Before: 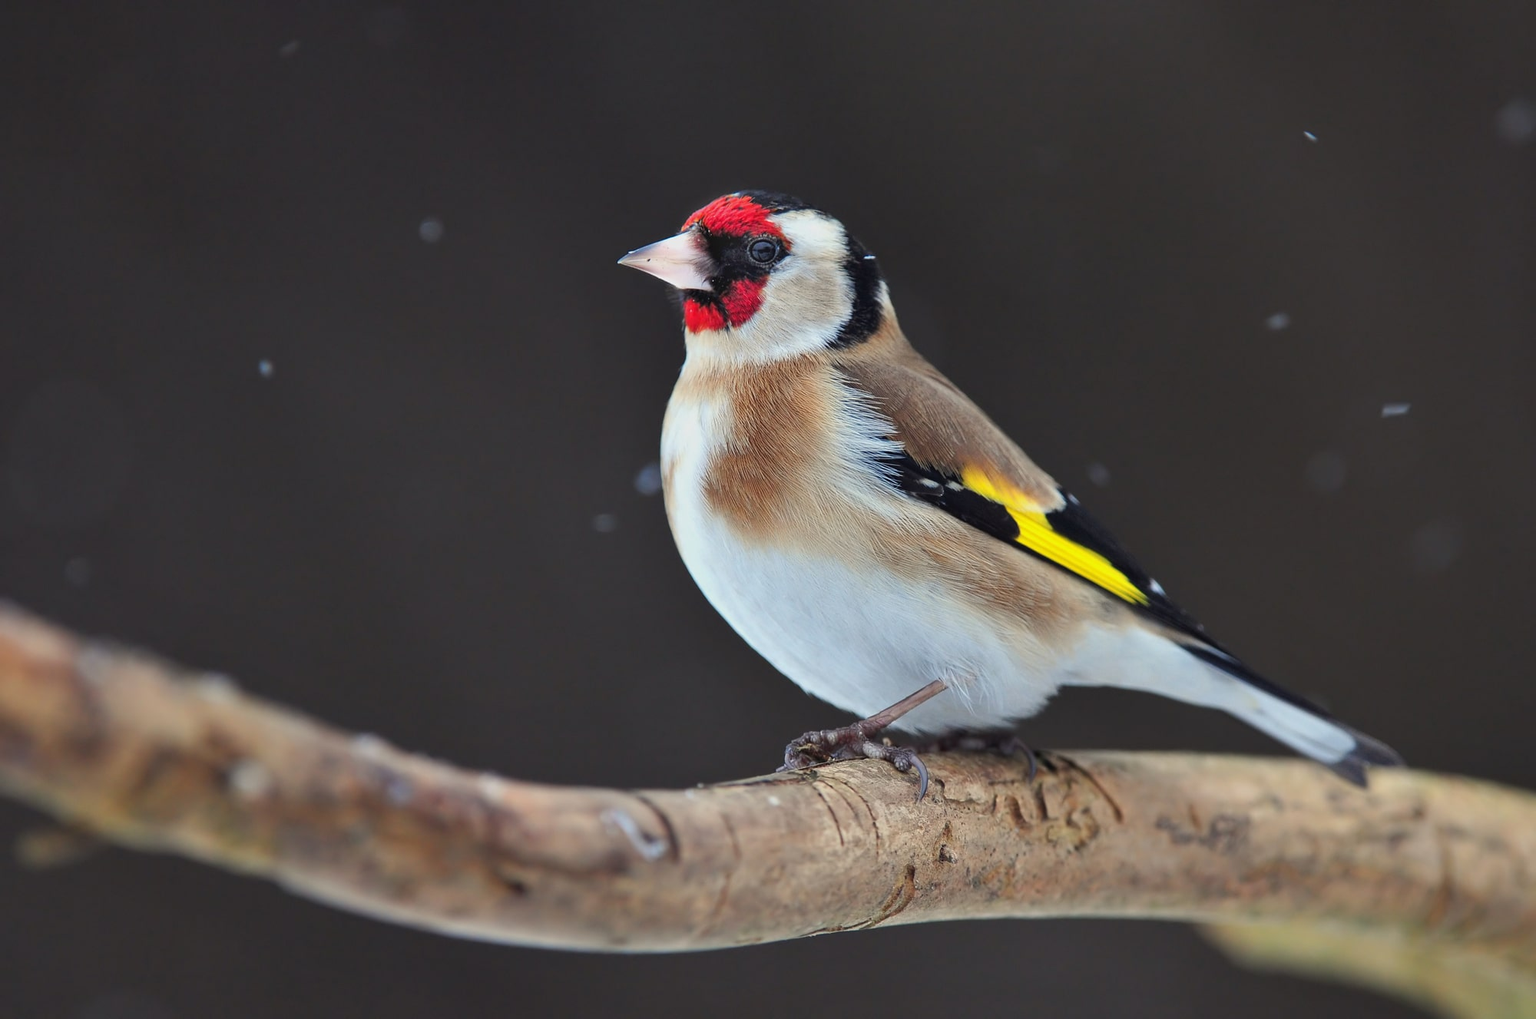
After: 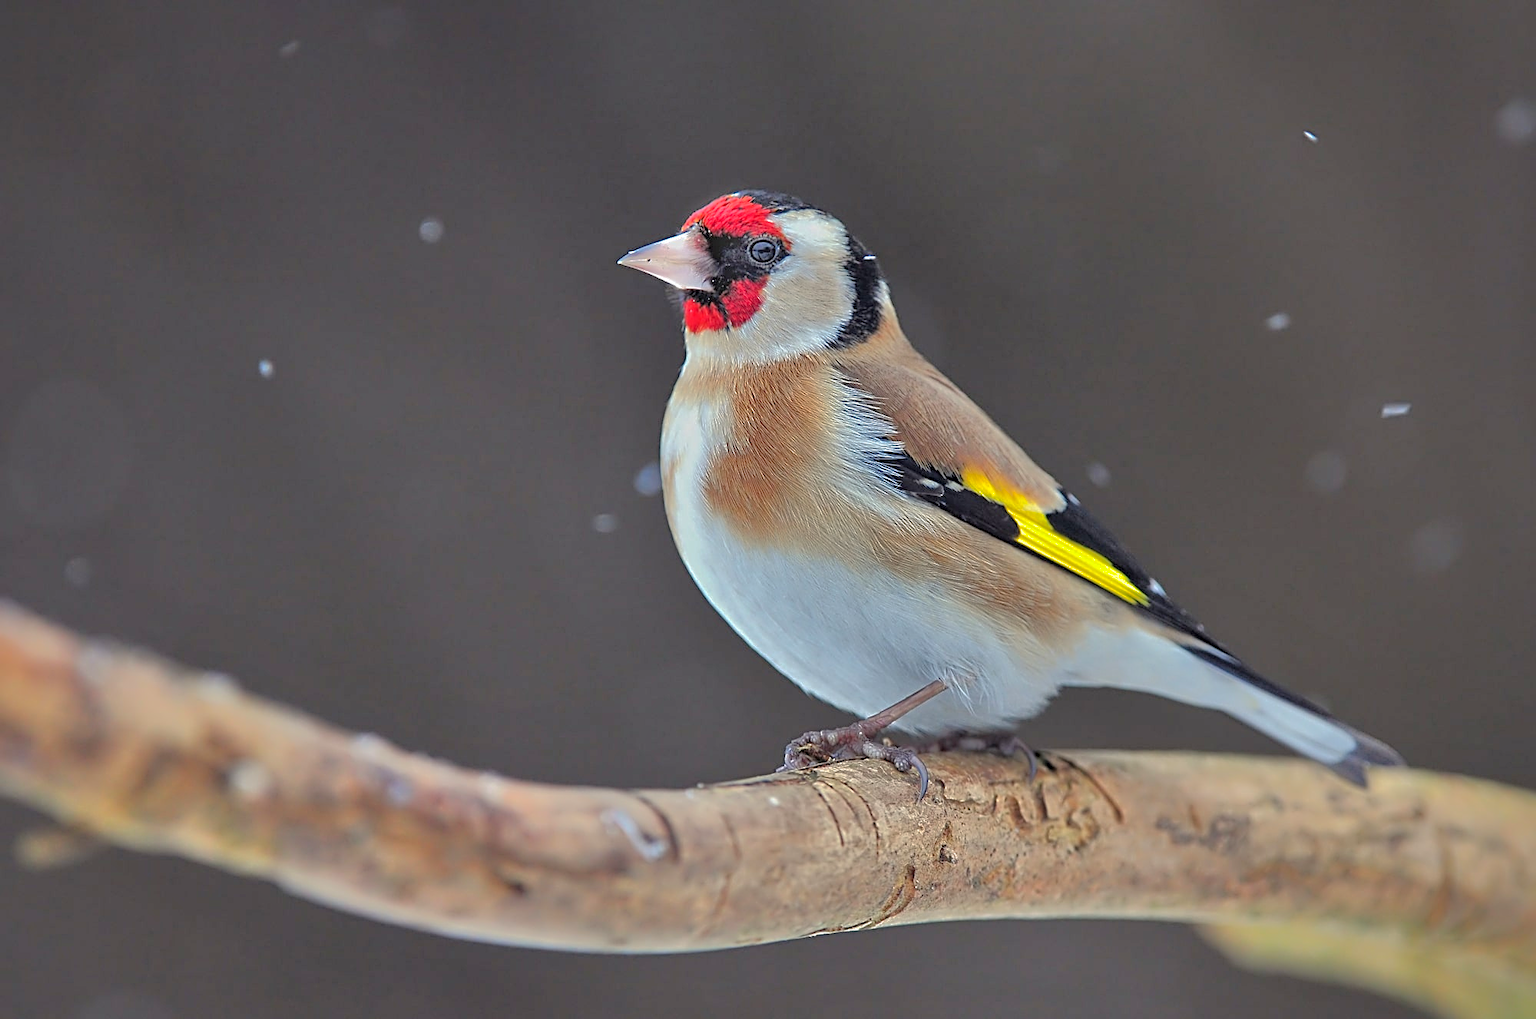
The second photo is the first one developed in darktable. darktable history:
shadows and highlights: shadows 38.1, highlights -74.84
tone equalizer: -7 EV 0.158 EV, -6 EV 0.626 EV, -5 EV 1.13 EV, -4 EV 1.35 EV, -3 EV 1.14 EV, -2 EV 0.6 EV, -1 EV 0.153 EV, mask exposure compensation -0.485 EV
sharpen: radius 2.836, amount 0.712
